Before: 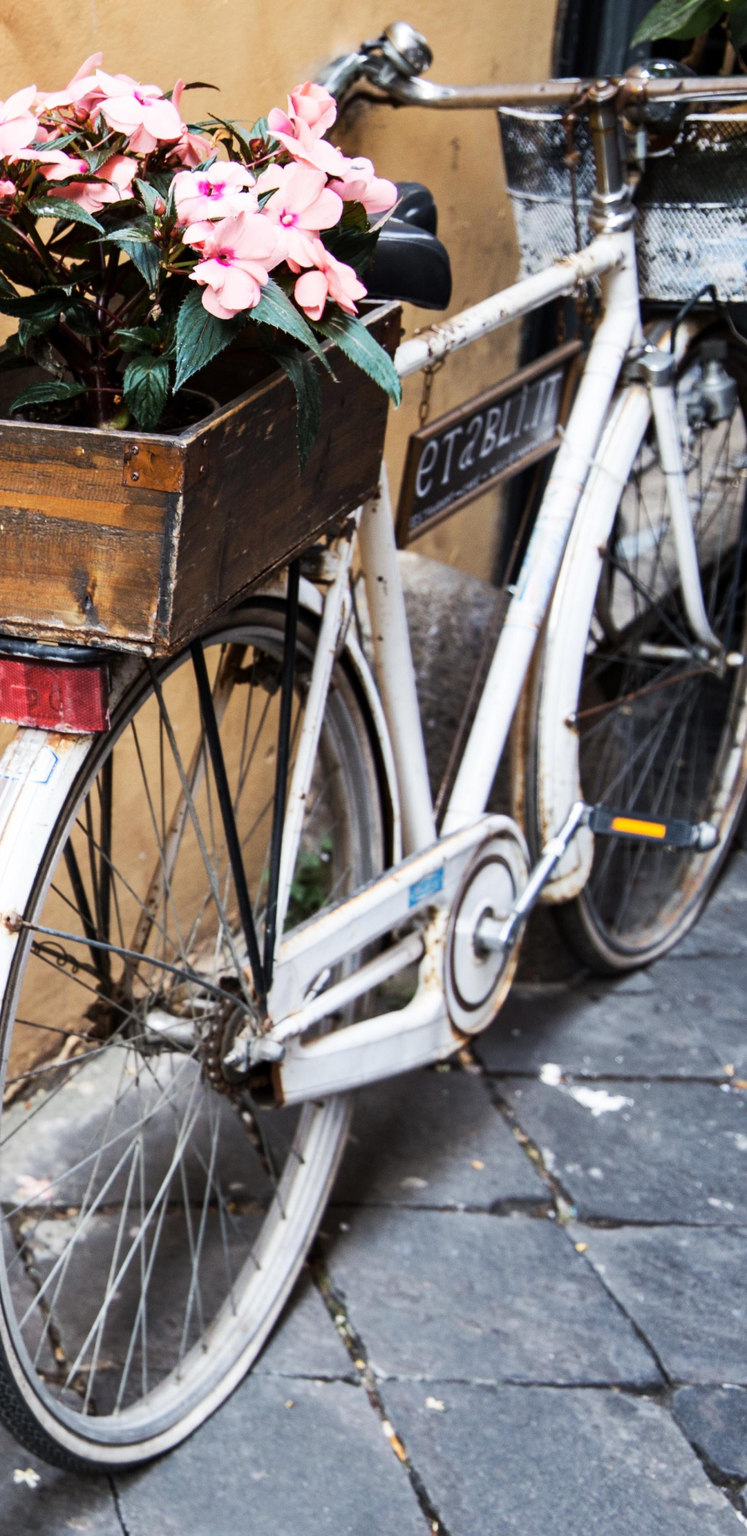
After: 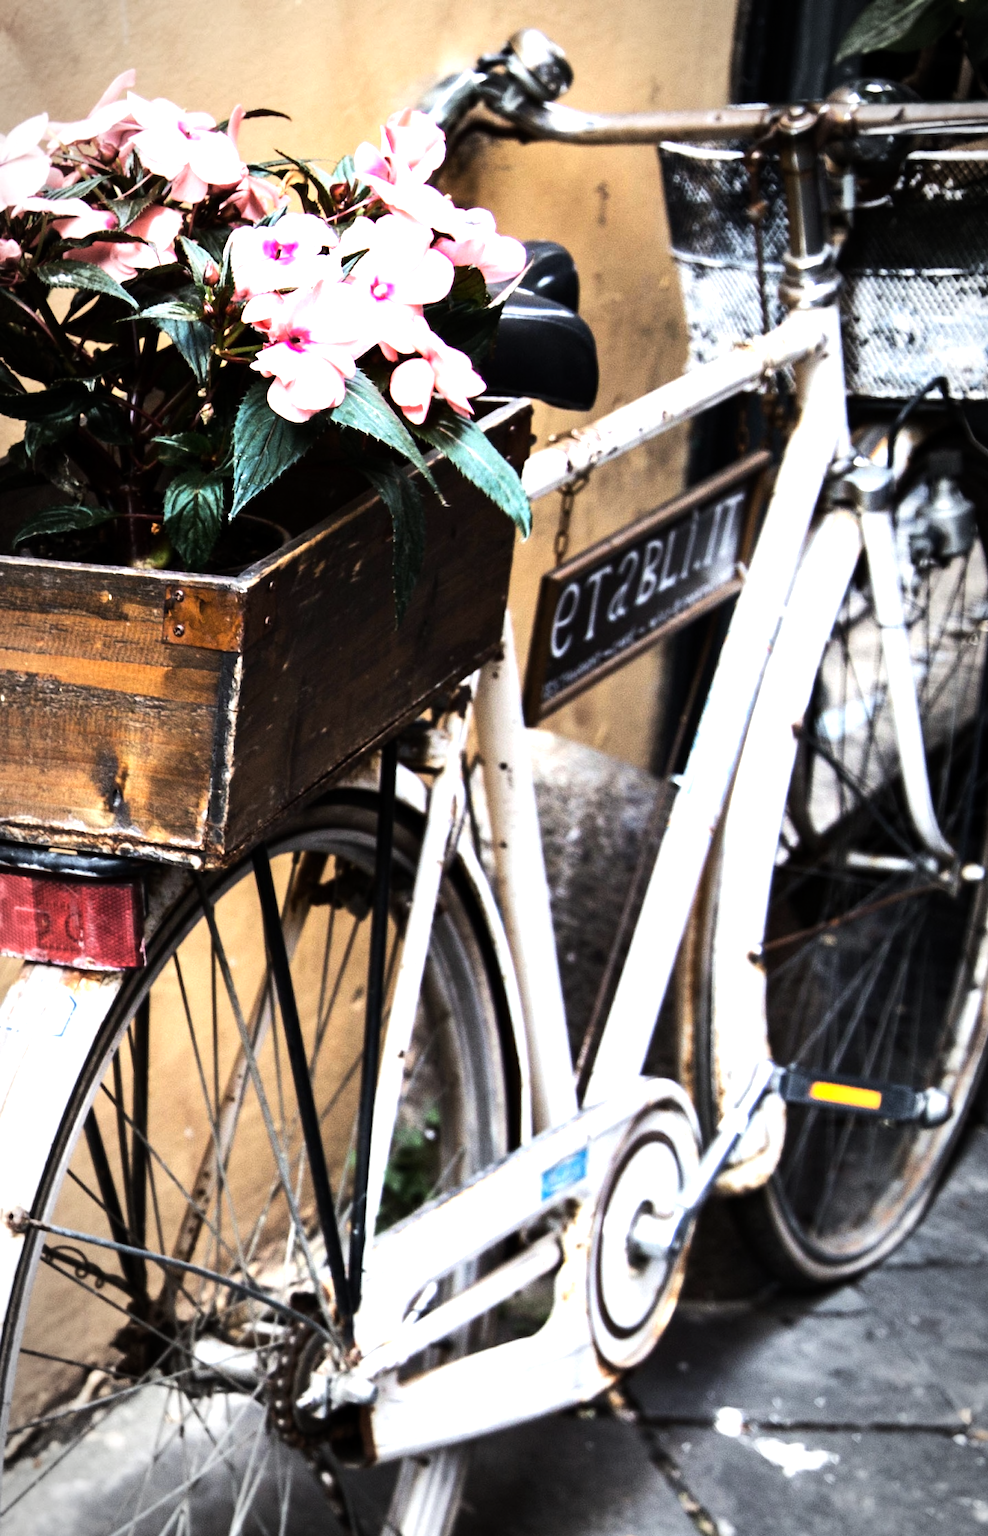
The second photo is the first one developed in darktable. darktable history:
vignetting: automatic ratio true
tone equalizer: -8 EV -1.07 EV, -7 EV -1.03 EV, -6 EV -0.86 EV, -5 EV -0.54 EV, -3 EV 0.574 EV, -2 EV 0.847 EV, -1 EV 0.993 EV, +0 EV 1.06 EV, edges refinement/feathering 500, mask exposure compensation -1.57 EV, preserve details no
crop: bottom 24.396%
